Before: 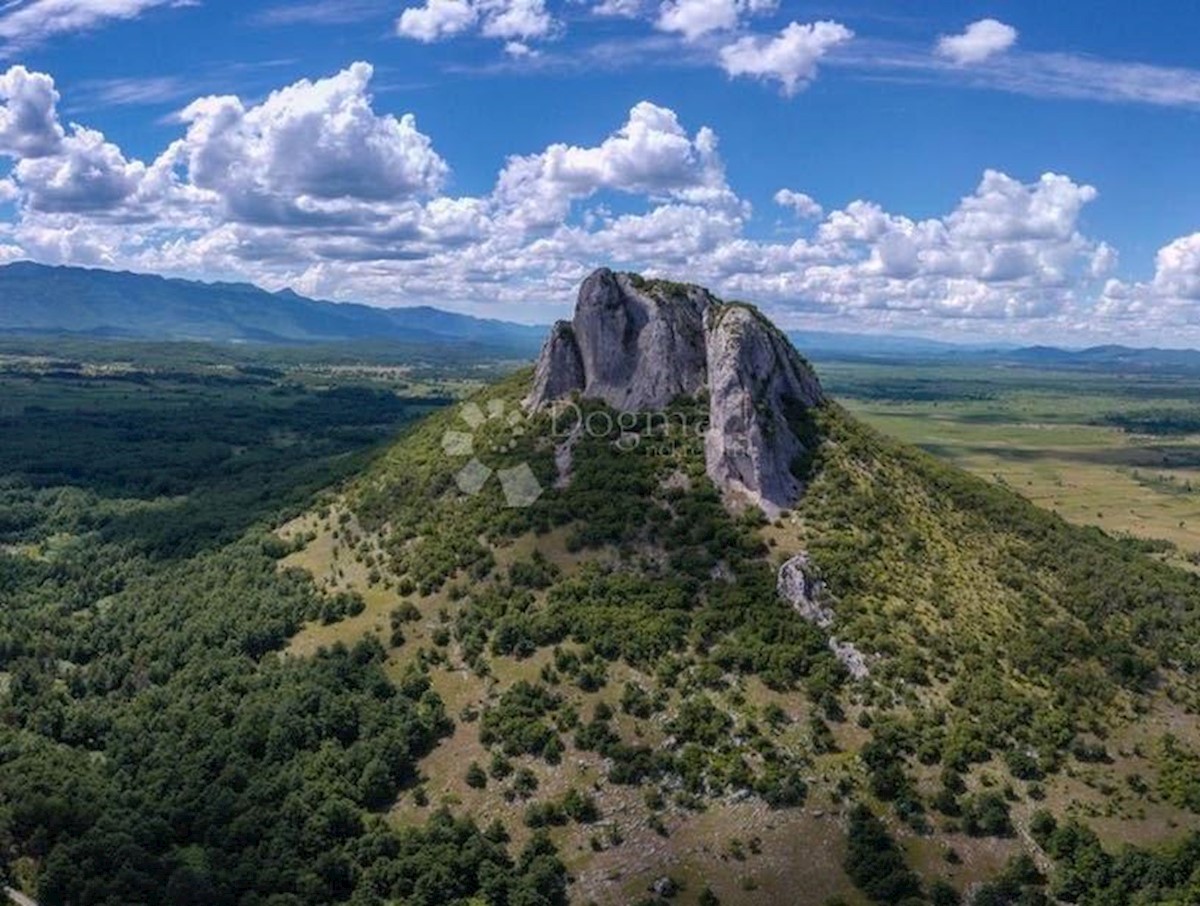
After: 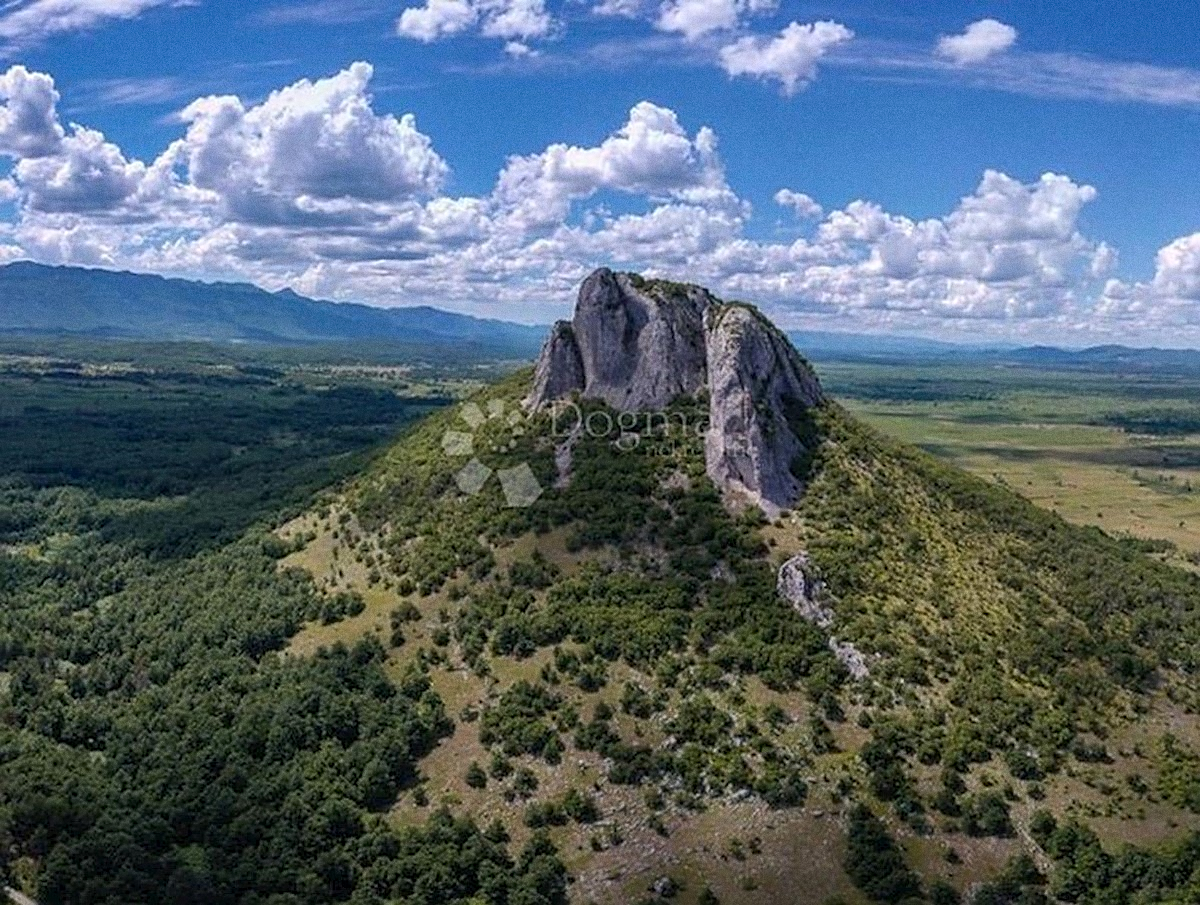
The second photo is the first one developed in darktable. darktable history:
grain: on, module defaults
sharpen: on, module defaults
crop: bottom 0.071%
